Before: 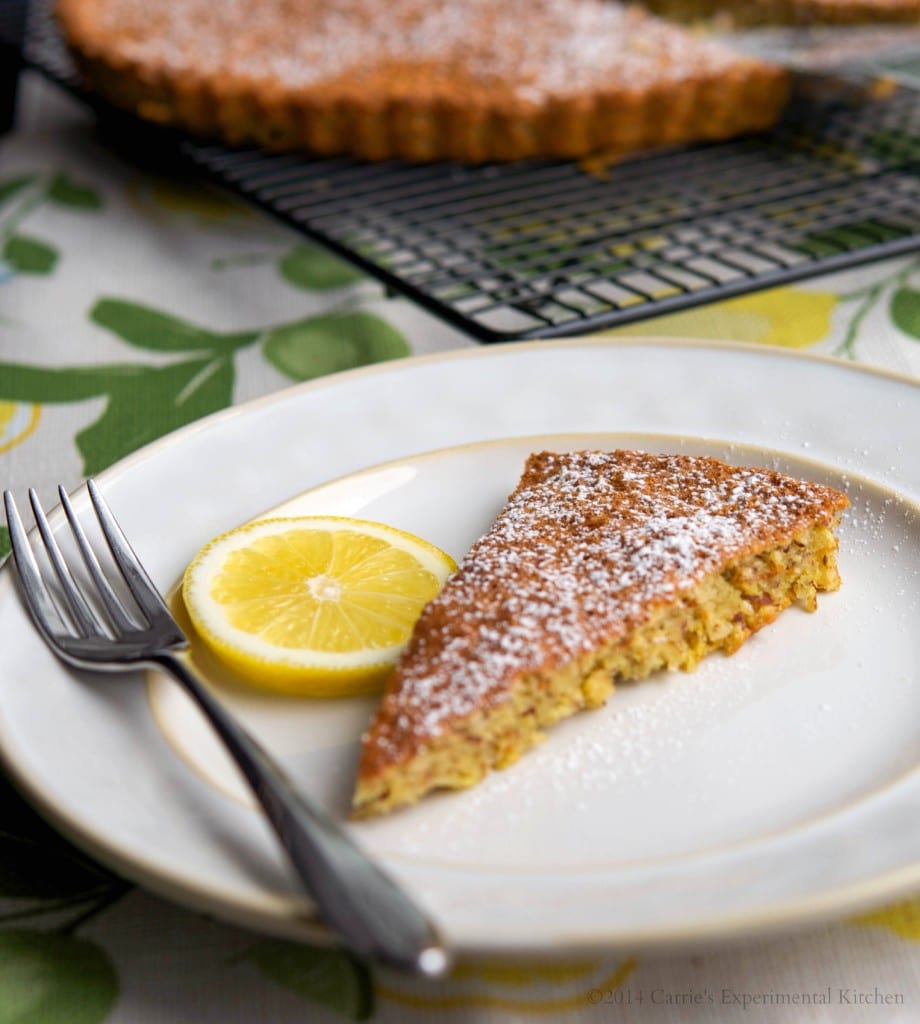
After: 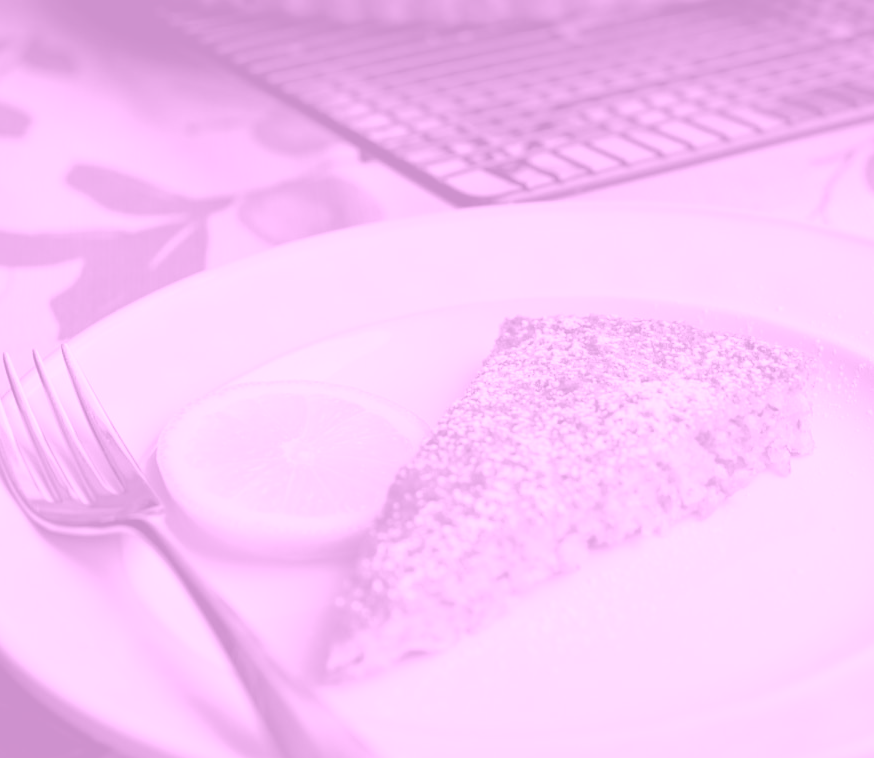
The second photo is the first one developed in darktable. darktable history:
colorize: hue 331.2°, saturation 69%, source mix 30.28%, lightness 69.02%, version 1
crop and rotate: left 2.991%, top 13.302%, right 1.981%, bottom 12.636%
